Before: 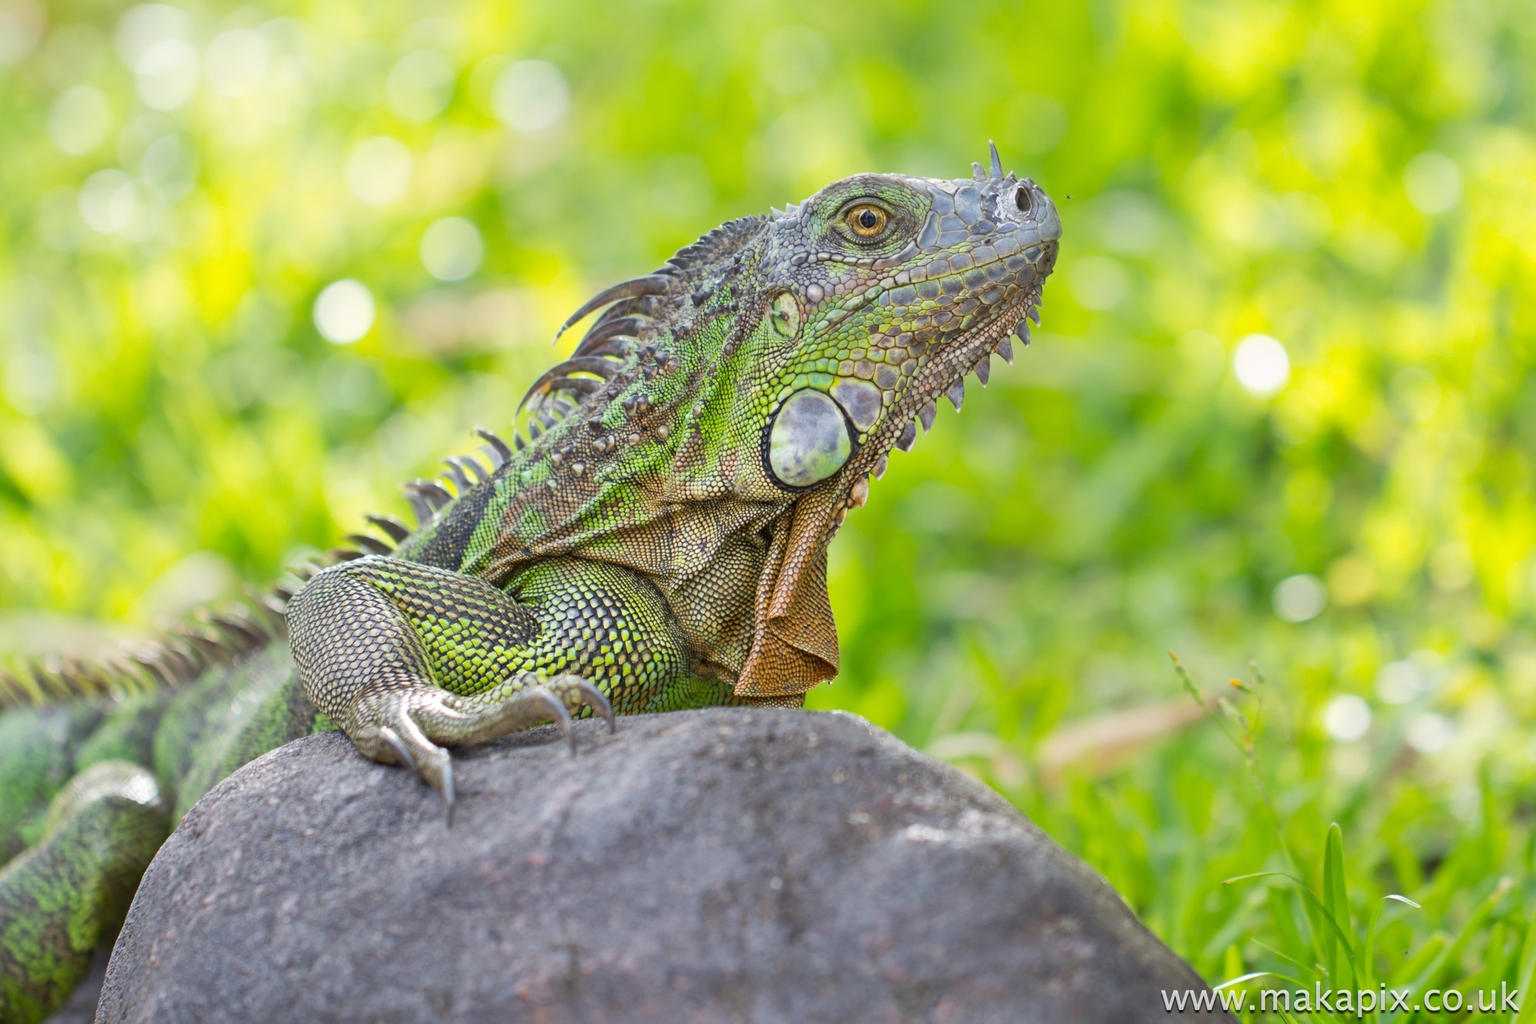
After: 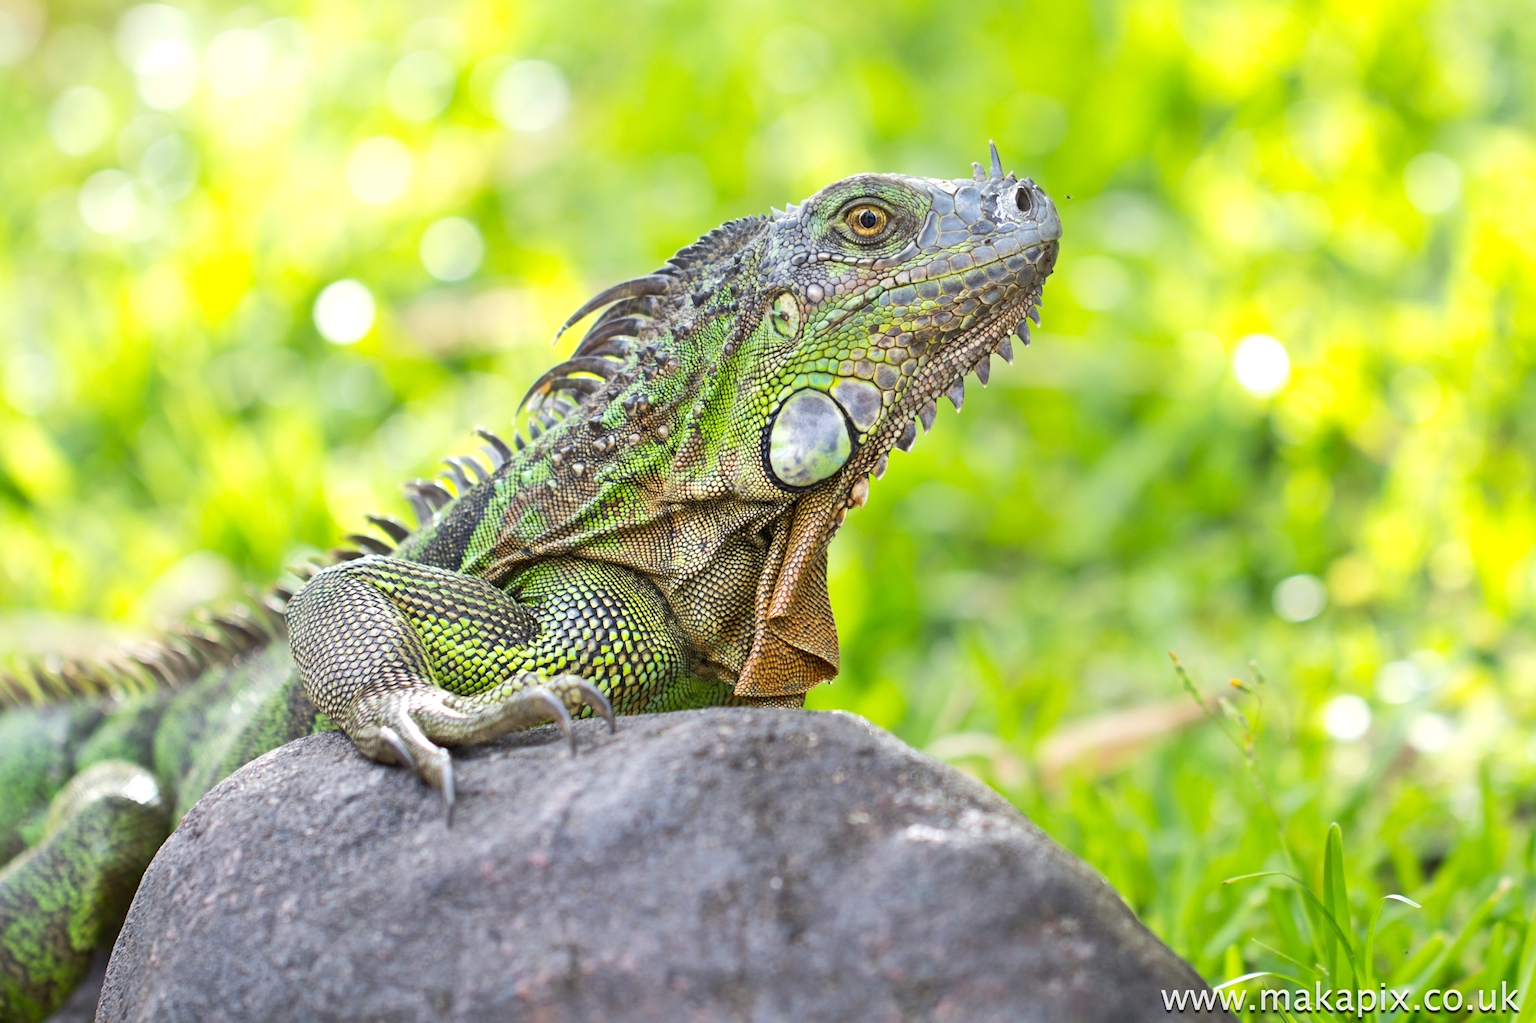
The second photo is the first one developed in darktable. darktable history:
tone equalizer: -8 EV -0.451 EV, -7 EV -0.4 EV, -6 EV -0.347 EV, -5 EV -0.187 EV, -3 EV 0.242 EV, -2 EV 0.354 EV, -1 EV 0.366 EV, +0 EV 0.445 EV, edges refinement/feathering 500, mask exposure compensation -1.57 EV, preserve details no
